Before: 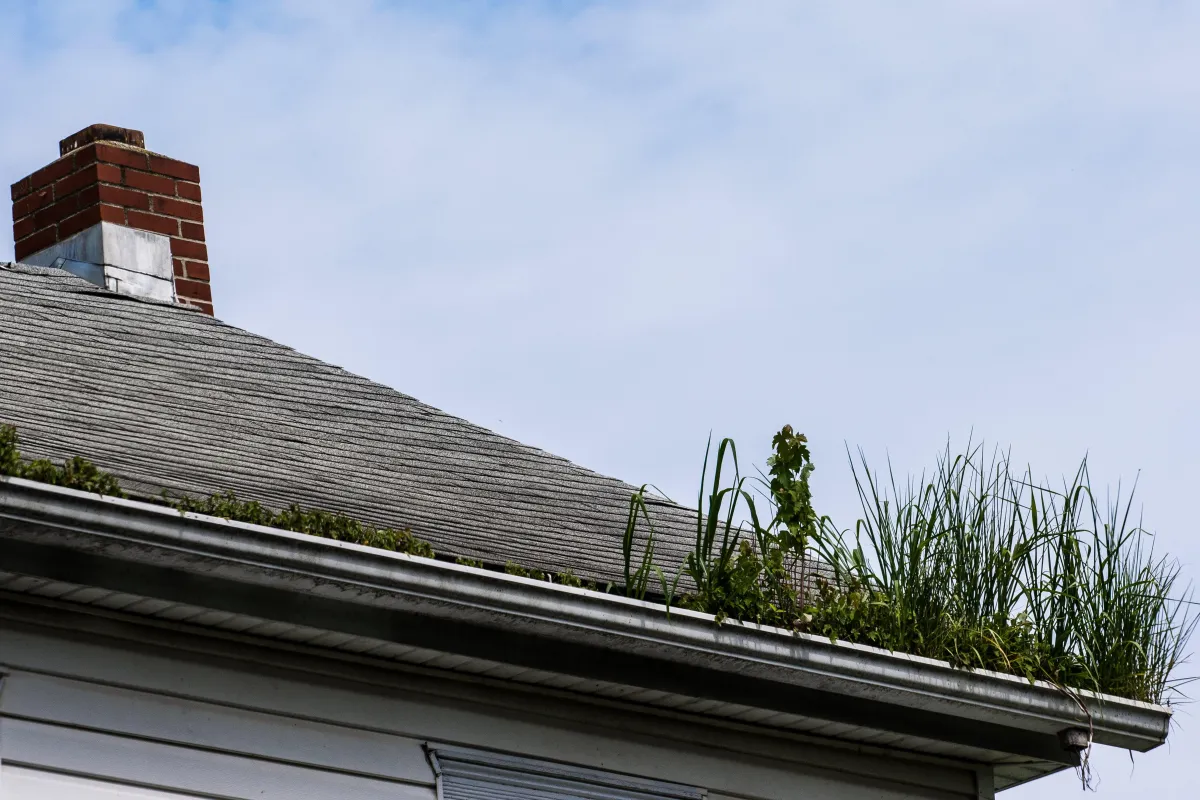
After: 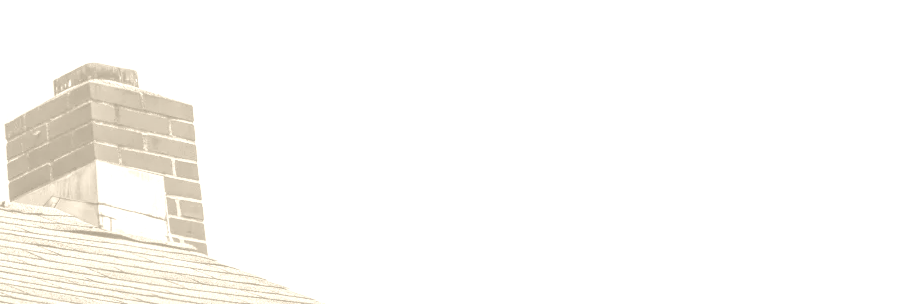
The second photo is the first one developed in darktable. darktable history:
color balance rgb: shadows lift › chroma 1%, shadows lift › hue 113°, highlights gain › chroma 0.2%, highlights gain › hue 333°, perceptual saturation grading › global saturation 20%, perceptual saturation grading › highlights -50%, perceptual saturation grading › shadows 25%, contrast -30%
tone curve: curves: ch0 [(0, 0.009) (0.037, 0.035) (0.131, 0.126) (0.275, 0.28) (0.476, 0.514) (0.617, 0.667) (0.704, 0.759) (0.813, 0.863) (0.911, 0.931) (0.997, 1)]; ch1 [(0, 0) (0.318, 0.271) (0.444, 0.438) (0.493, 0.496) (0.508, 0.5) (0.534, 0.535) (0.57, 0.582) (0.65, 0.664) (0.746, 0.764) (1, 1)]; ch2 [(0, 0) (0.246, 0.24) (0.36, 0.381) (0.415, 0.434) (0.476, 0.492) (0.502, 0.499) (0.522, 0.518) (0.533, 0.534) (0.586, 0.598) (0.634, 0.643) (0.706, 0.717) (0.853, 0.83) (1, 0.951)], color space Lab, independent channels, preserve colors none
local contrast: on, module defaults
exposure: exposure 0.178 EV, compensate exposure bias true, compensate highlight preservation false
colorize: hue 36°, saturation 71%, lightness 80.79%
tone equalizer: -8 EV -0.417 EV, -7 EV -0.389 EV, -6 EV -0.333 EV, -5 EV -0.222 EV, -3 EV 0.222 EV, -2 EV 0.333 EV, -1 EV 0.389 EV, +0 EV 0.417 EV, edges refinement/feathering 500, mask exposure compensation -1.25 EV, preserve details no
crop: left 0.579%, top 7.627%, right 23.167%, bottom 54.275%
color correction: highlights a* -0.772, highlights b* -8.92
